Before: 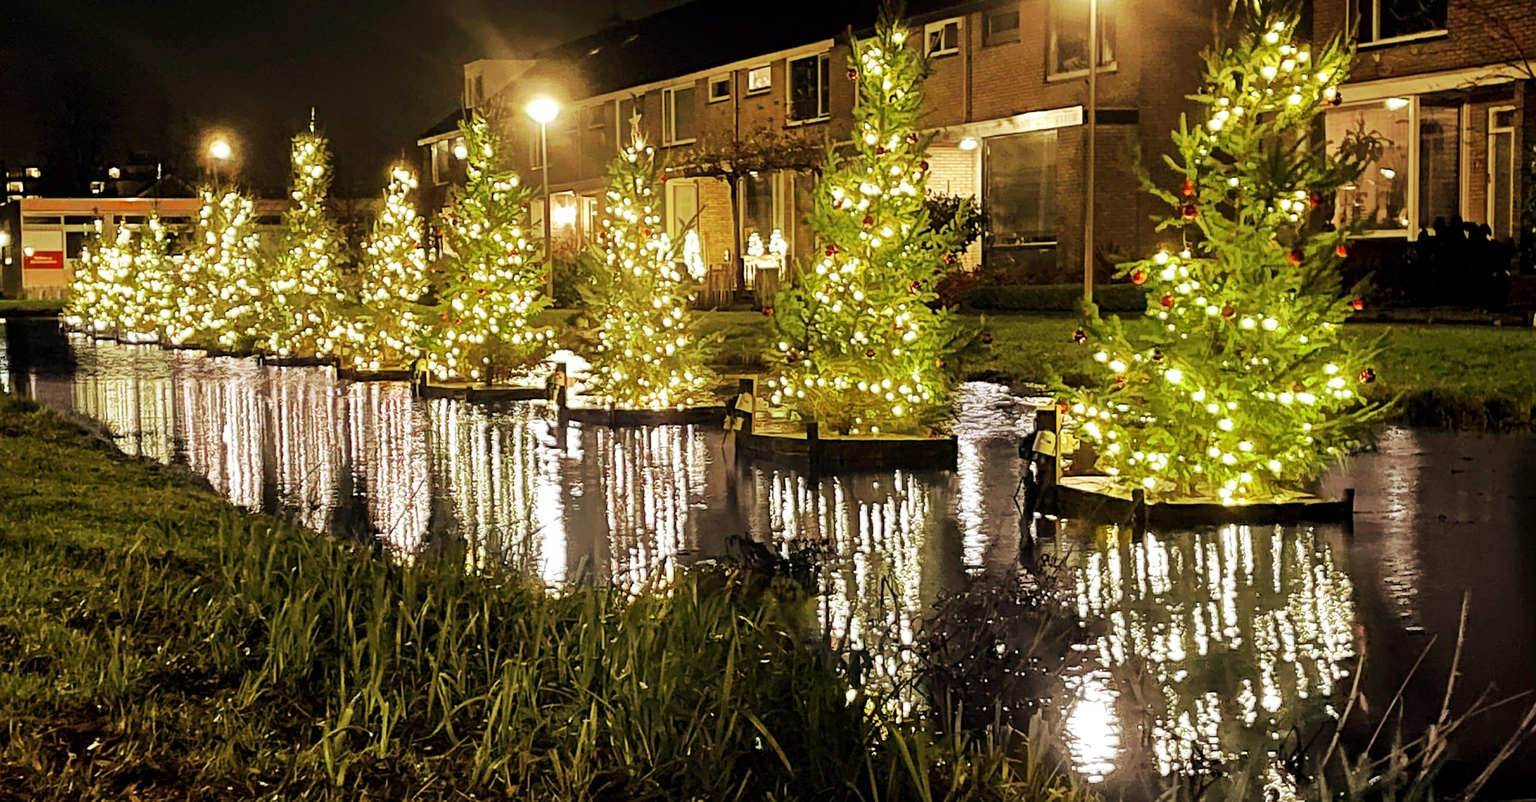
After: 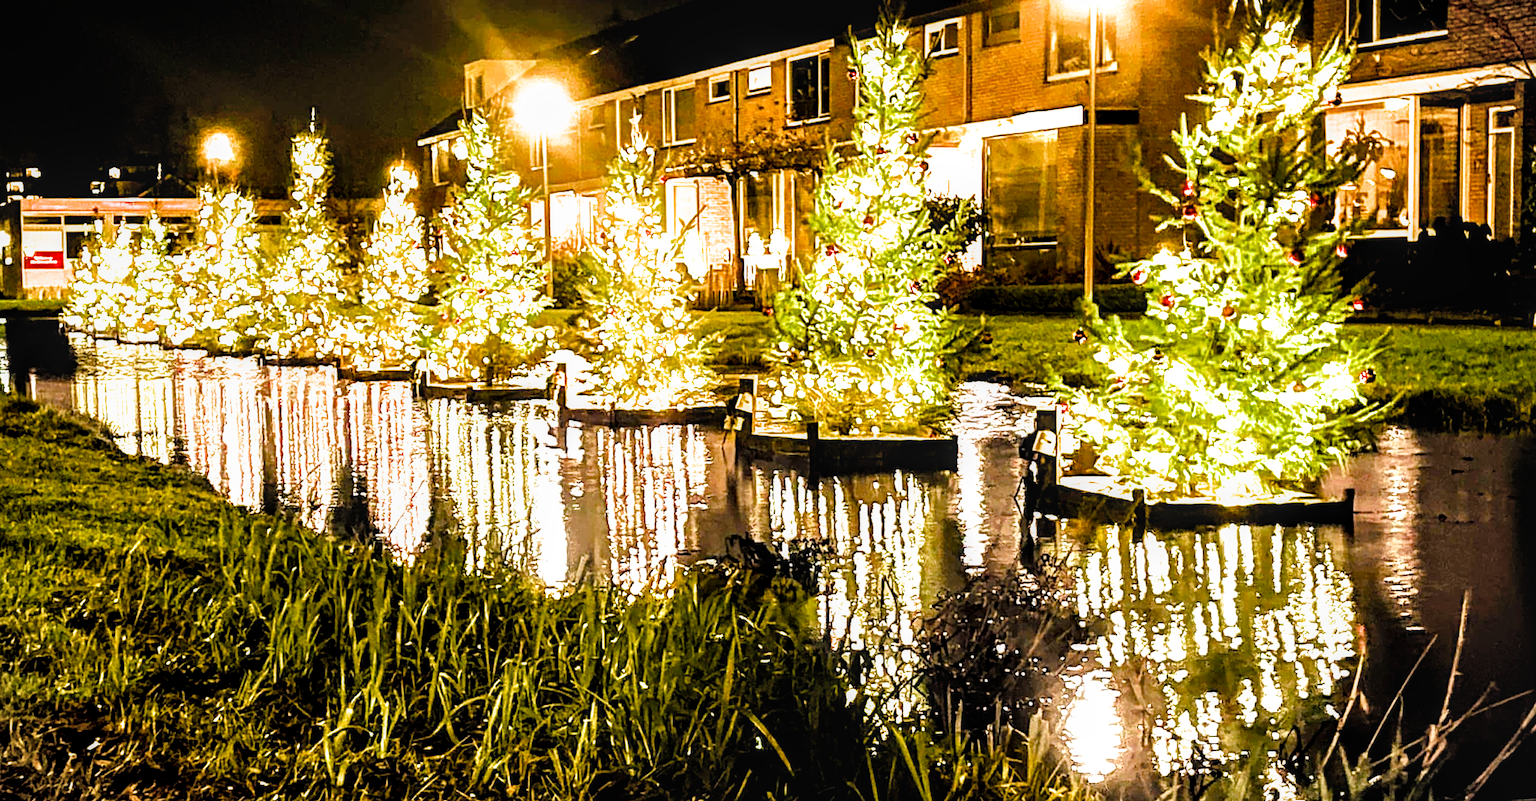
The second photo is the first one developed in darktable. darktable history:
local contrast: detail 130%
exposure: black level correction 0, exposure 1.199 EV, compensate highlight preservation false
vignetting: fall-off start 99.81%, brightness -0.149, width/height ratio 1.325
filmic rgb: black relative exposure -6.33 EV, white relative exposure 2.8 EV, target black luminance 0%, hardness 4.57, latitude 68.06%, contrast 1.293, shadows ↔ highlights balance -3.38%, color science v4 (2020), iterations of high-quality reconstruction 10
color balance rgb: highlights gain › luminance 14.582%, perceptual saturation grading › global saturation 56.284%, perceptual saturation grading › highlights -50.315%, perceptual saturation grading › mid-tones 40.536%, perceptual saturation grading › shadows 30.784%, perceptual brilliance grading › global brilliance 1.705%, perceptual brilliance grading › highlights -3.756%
